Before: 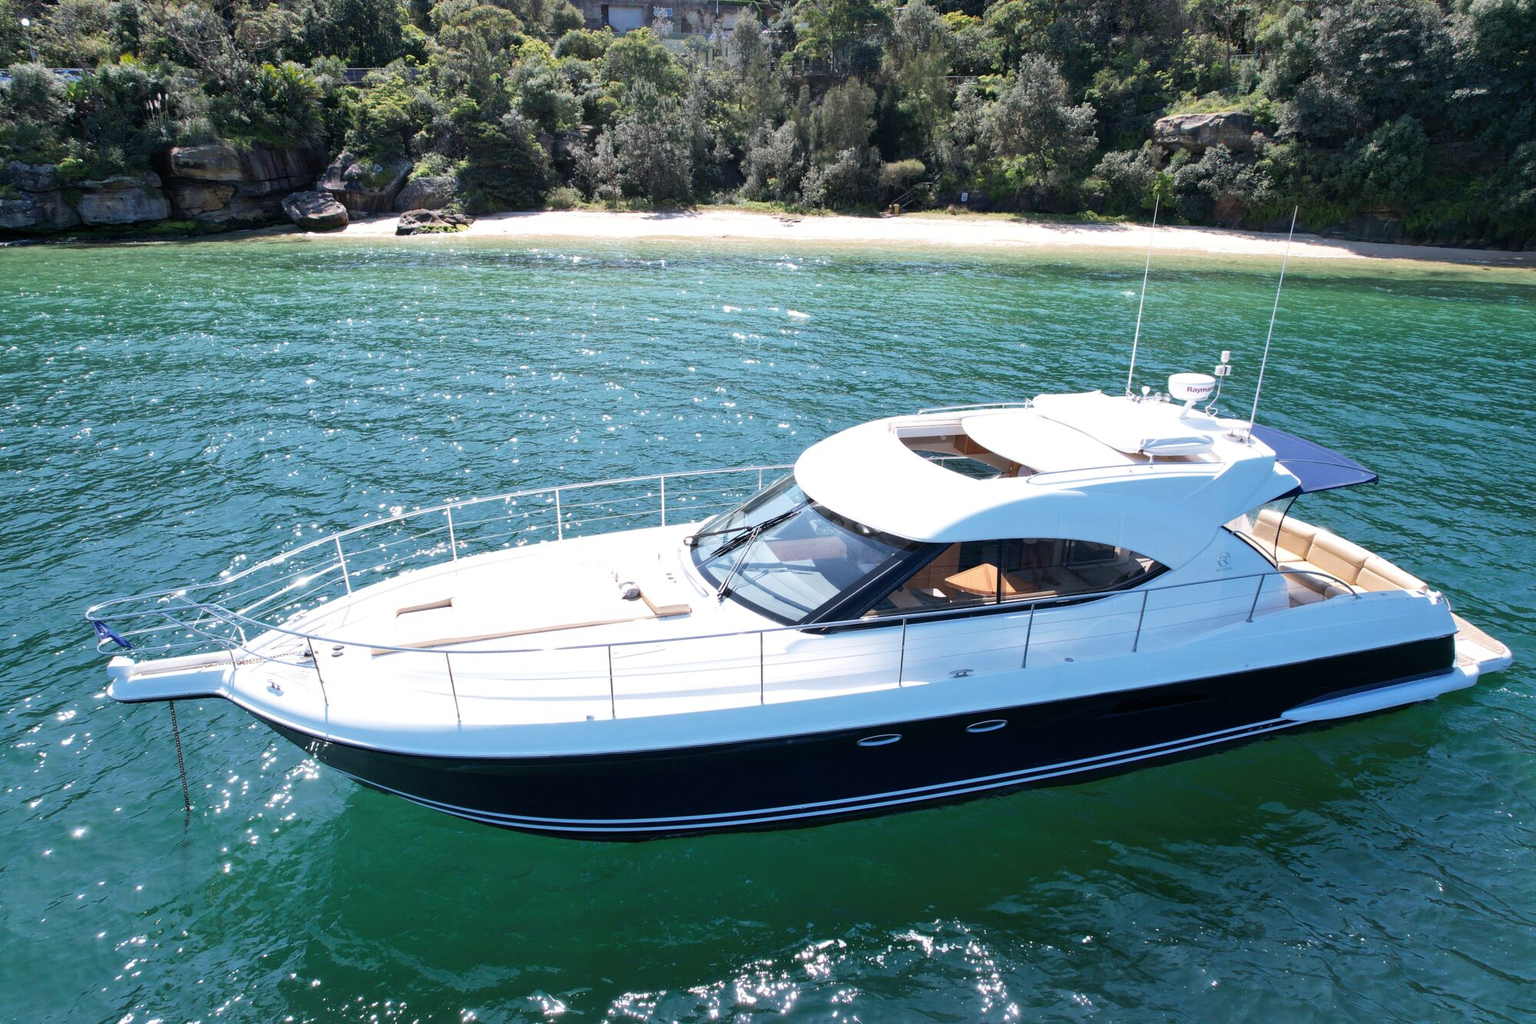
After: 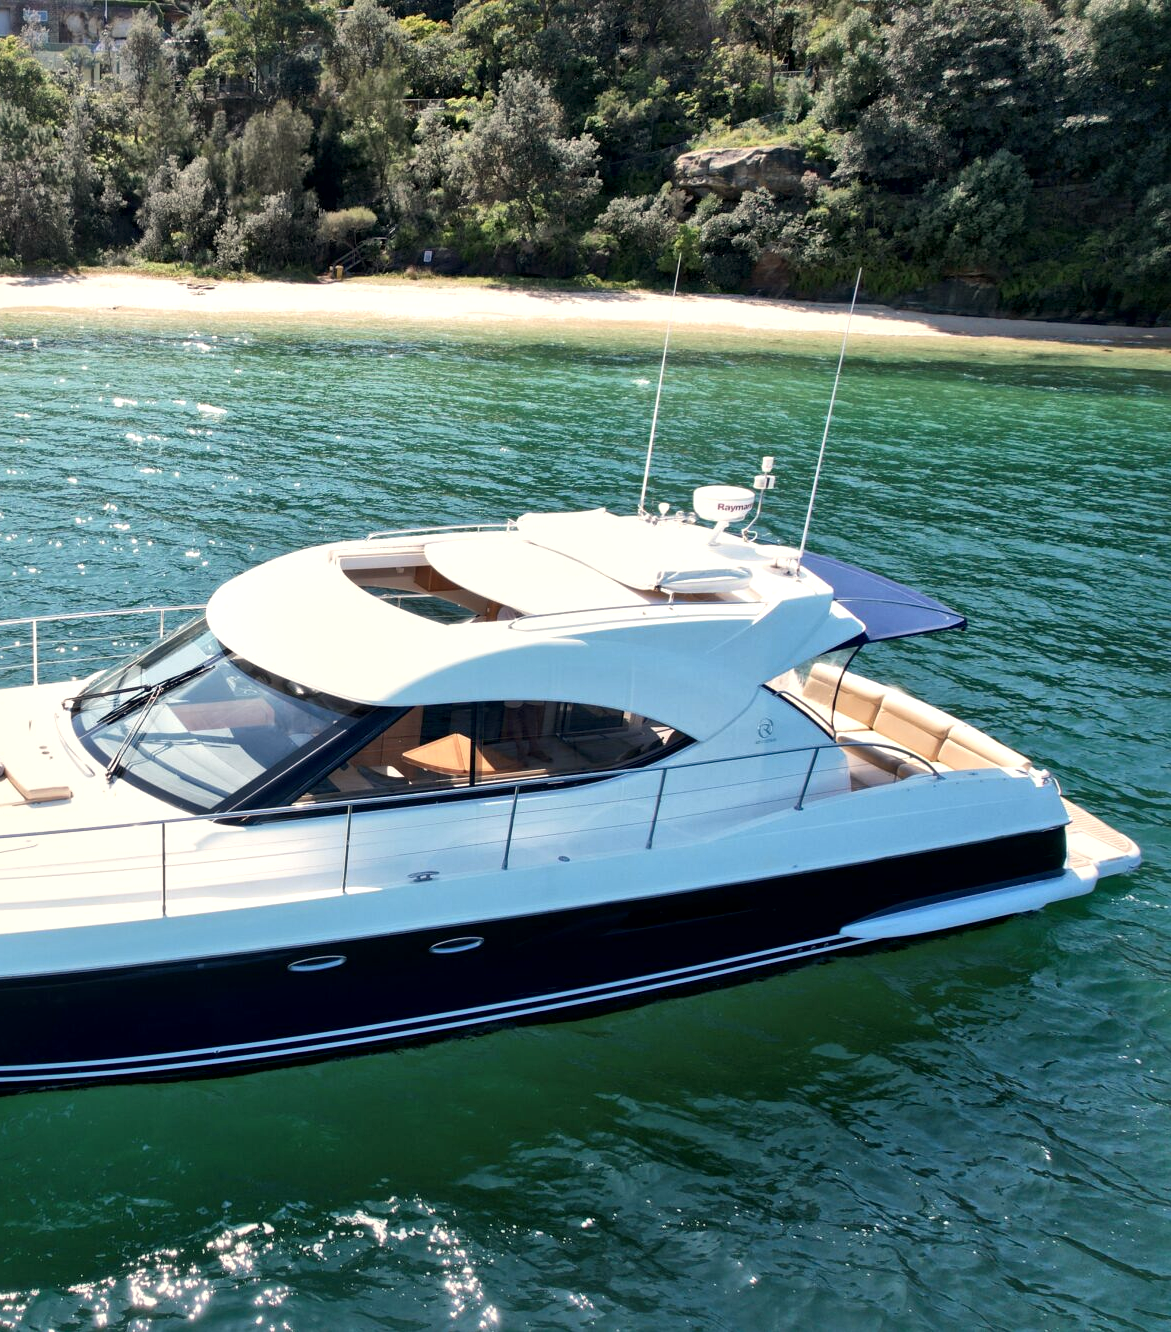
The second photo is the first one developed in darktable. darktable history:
white balance: red 1.045, blue 0.932
crop: left 41.402%
local contrast: mode bilateral grid, contrast 25, coarseness 47, detail 151%, midtone range 0.2
color zones: curves: ch0 [(0.068, 0.464) (0.25, 0.5) (0.48, 0.508) (0.75, 0.536) (0.886, 0.476) (0.967, 0.456)]; ch1 [(0.066, 0.456) (0.25, 0.5) (0.616, 0.508) (0.746, 0.56) (0.934, 0.444)]
